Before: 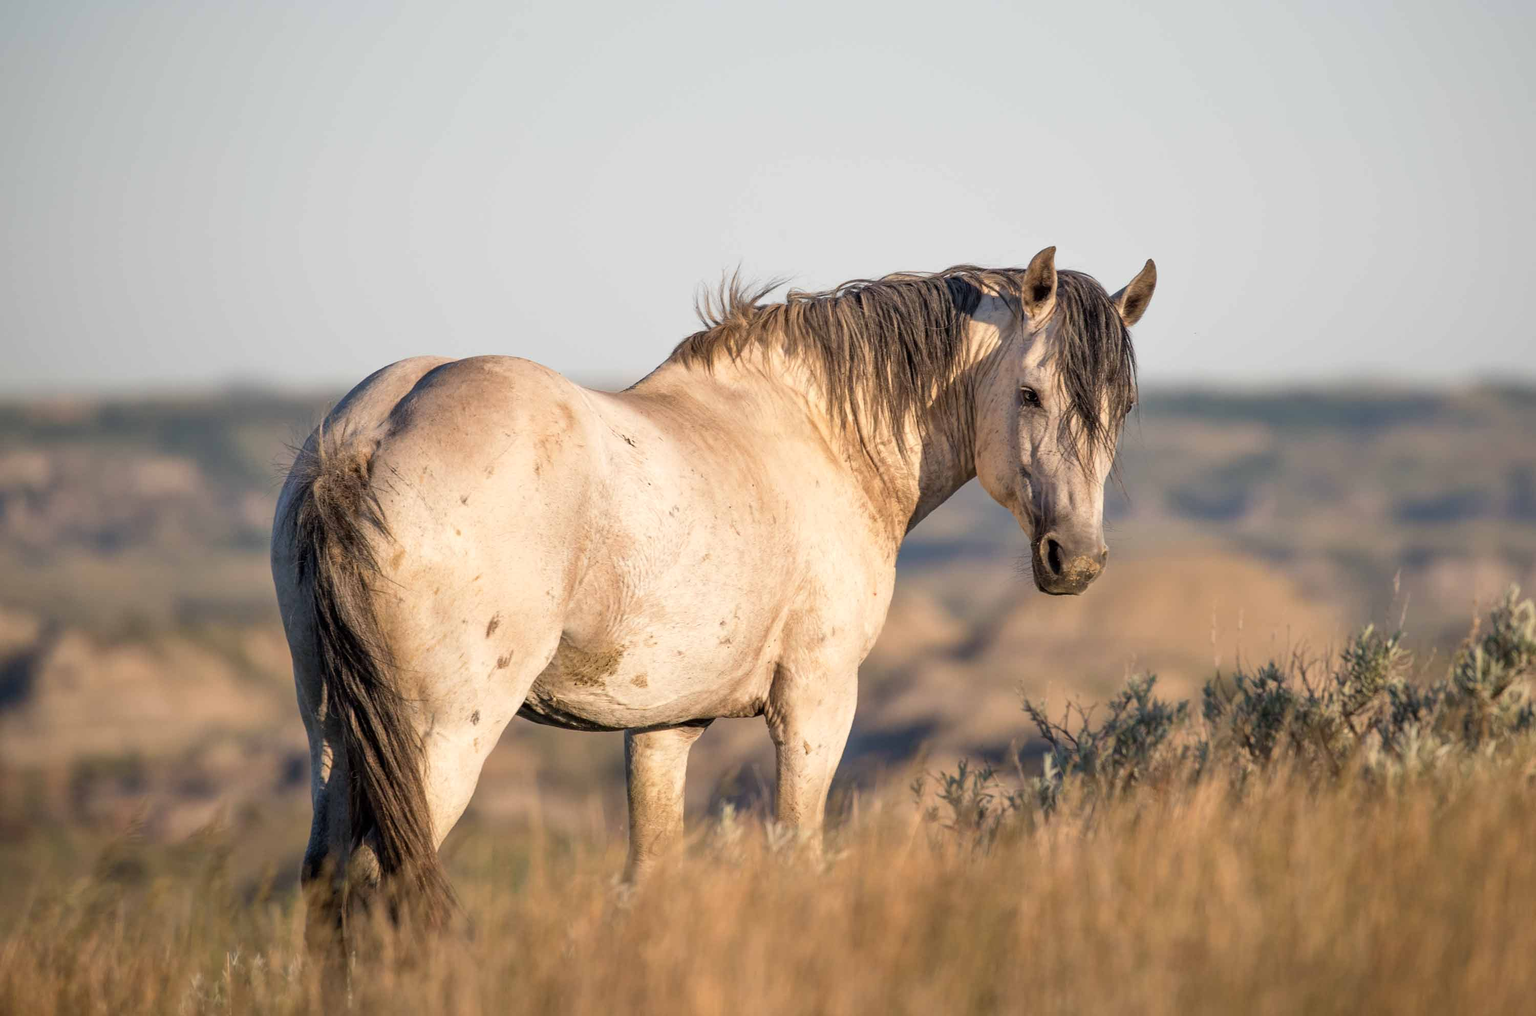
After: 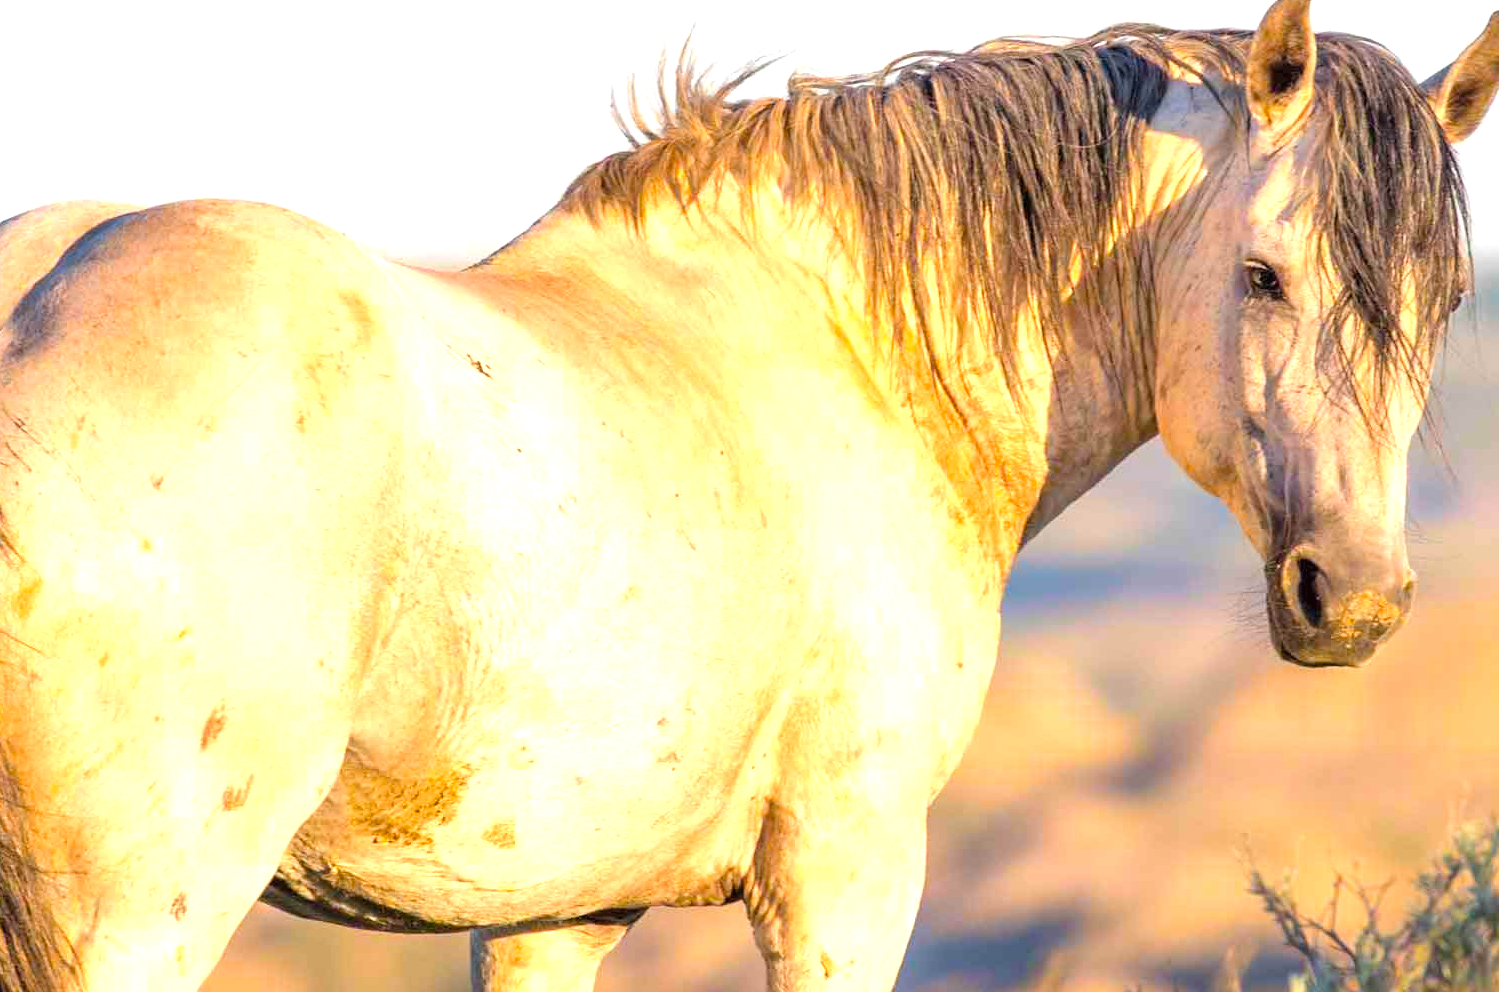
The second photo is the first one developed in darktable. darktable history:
crop: left 25%, top 25%, right 25%, bottom 25%
contrast brightness saturation: brightness 0.09, saturation 0.19
exposure: black level correction 0, exposure 1 EV, compensate exposure bias true, compensate highlight preservation false
color balance rgb: perceptual saturation grading › global saturation 30%, global vibrance 20%
